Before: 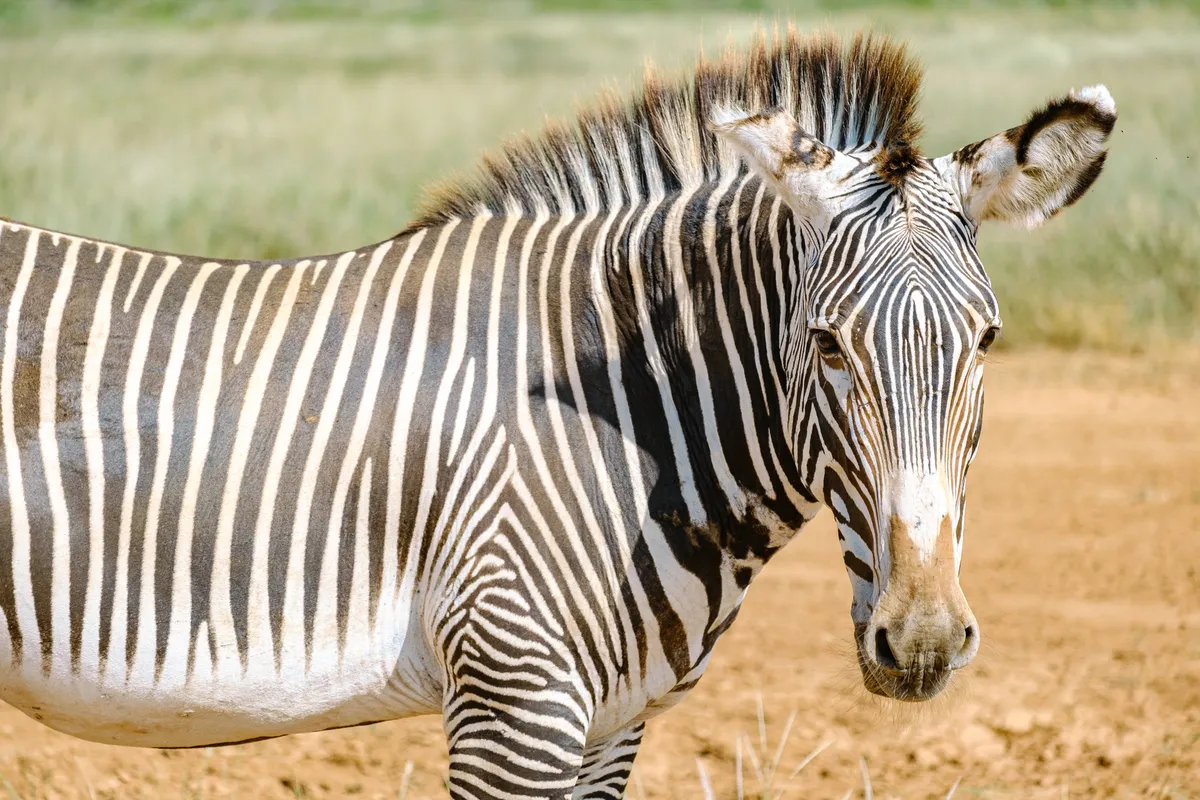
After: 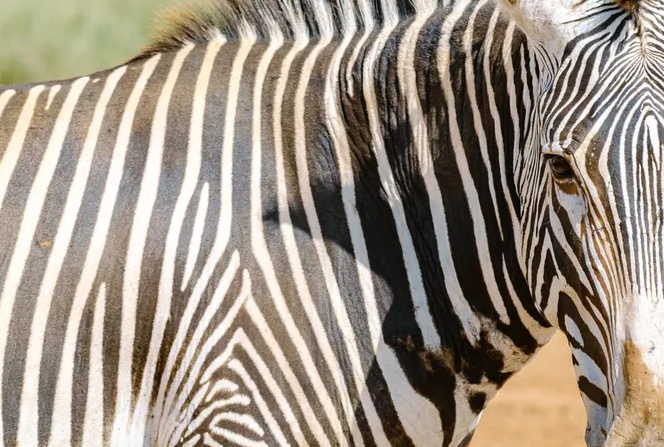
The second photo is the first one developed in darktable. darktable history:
crop and rotate: left 22.176%, top 21.934%, right 22.456%, bottom 22.17%
